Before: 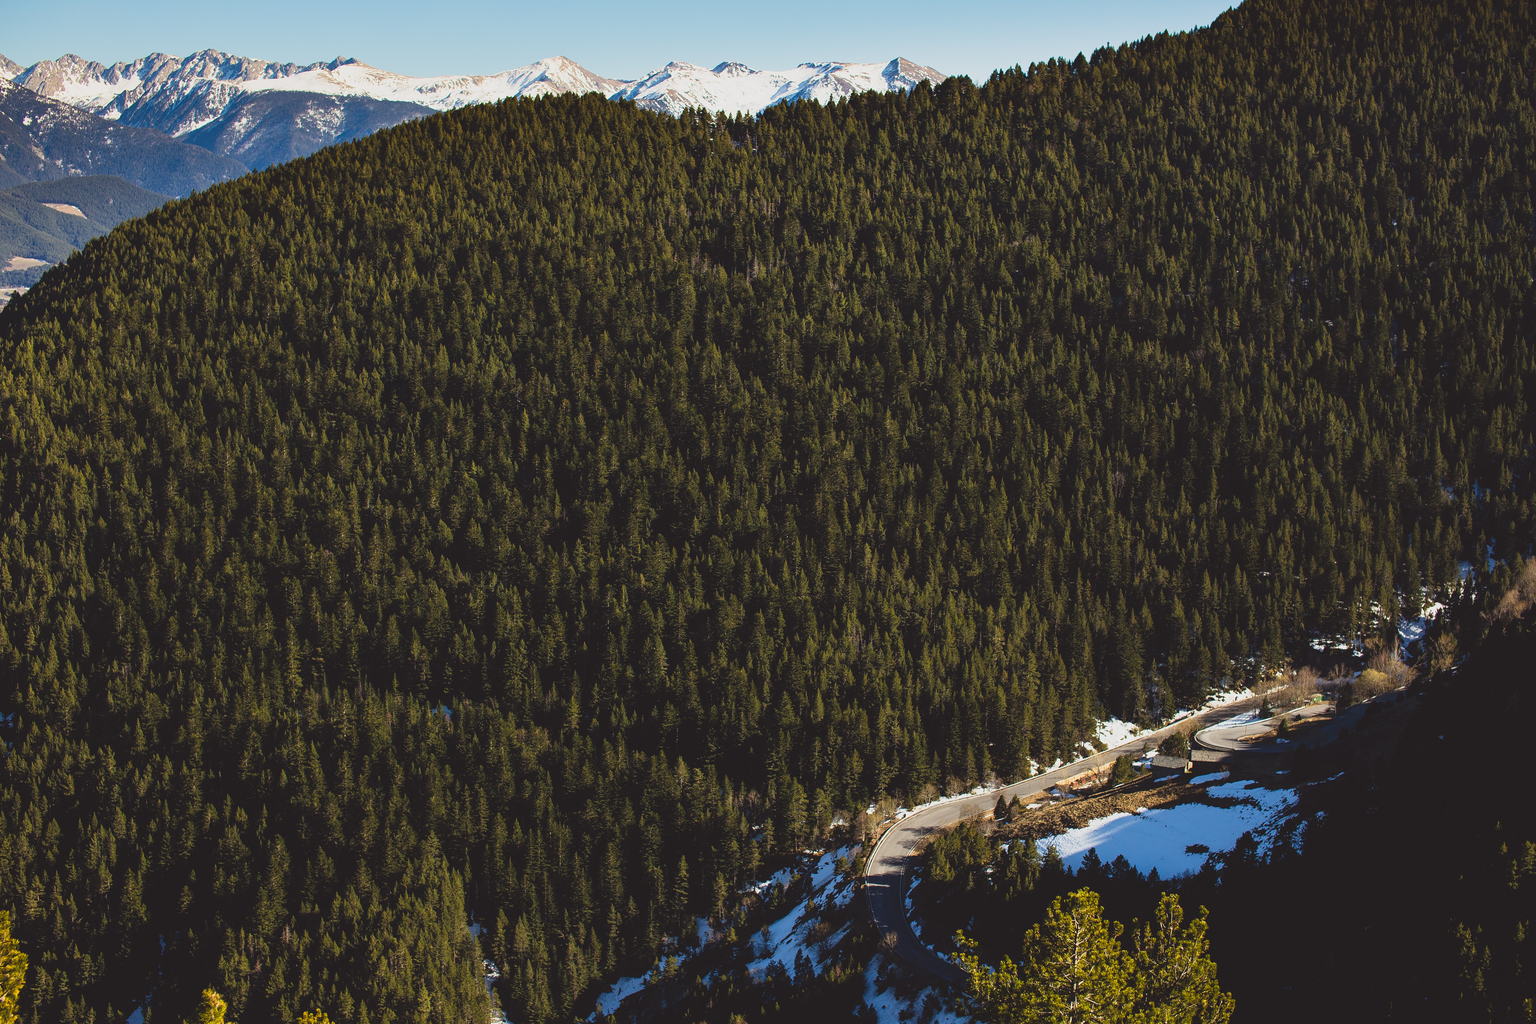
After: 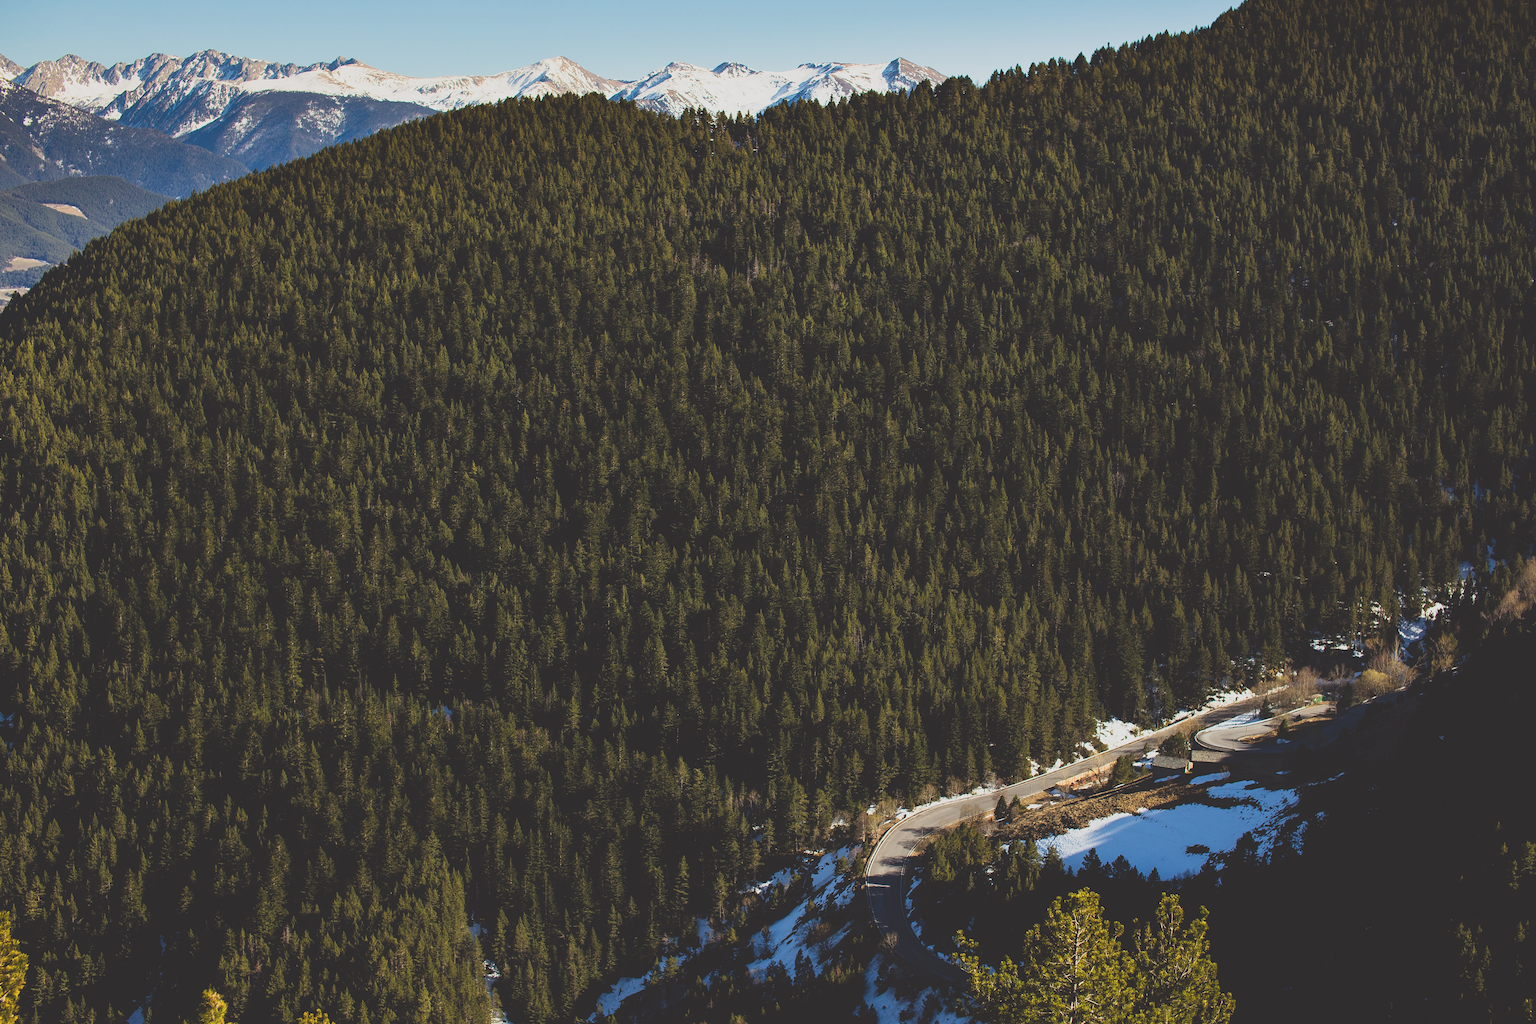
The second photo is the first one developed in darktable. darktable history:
levels: levels [0, 0.498, 0.996]
exposure: black level correction -0.015, exposure -0.125 EV, compensate highlight preservation false
